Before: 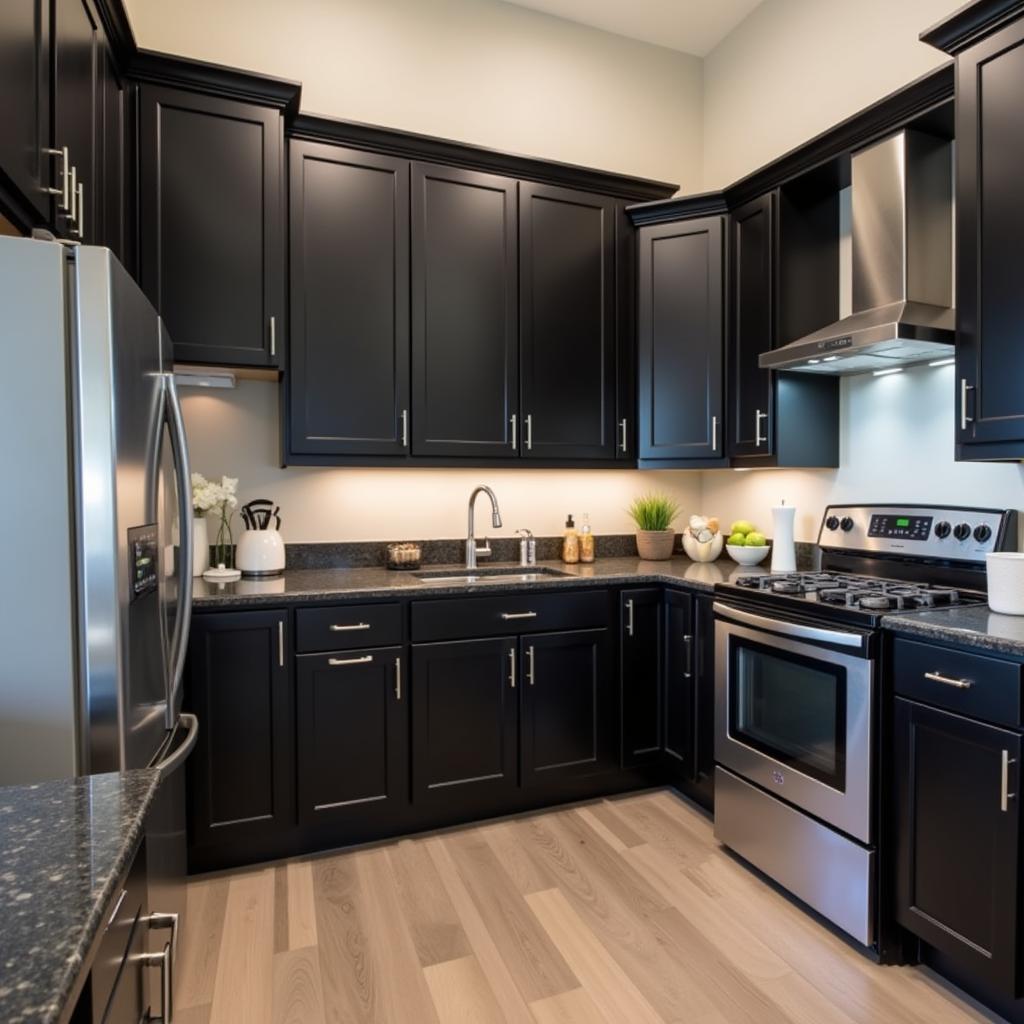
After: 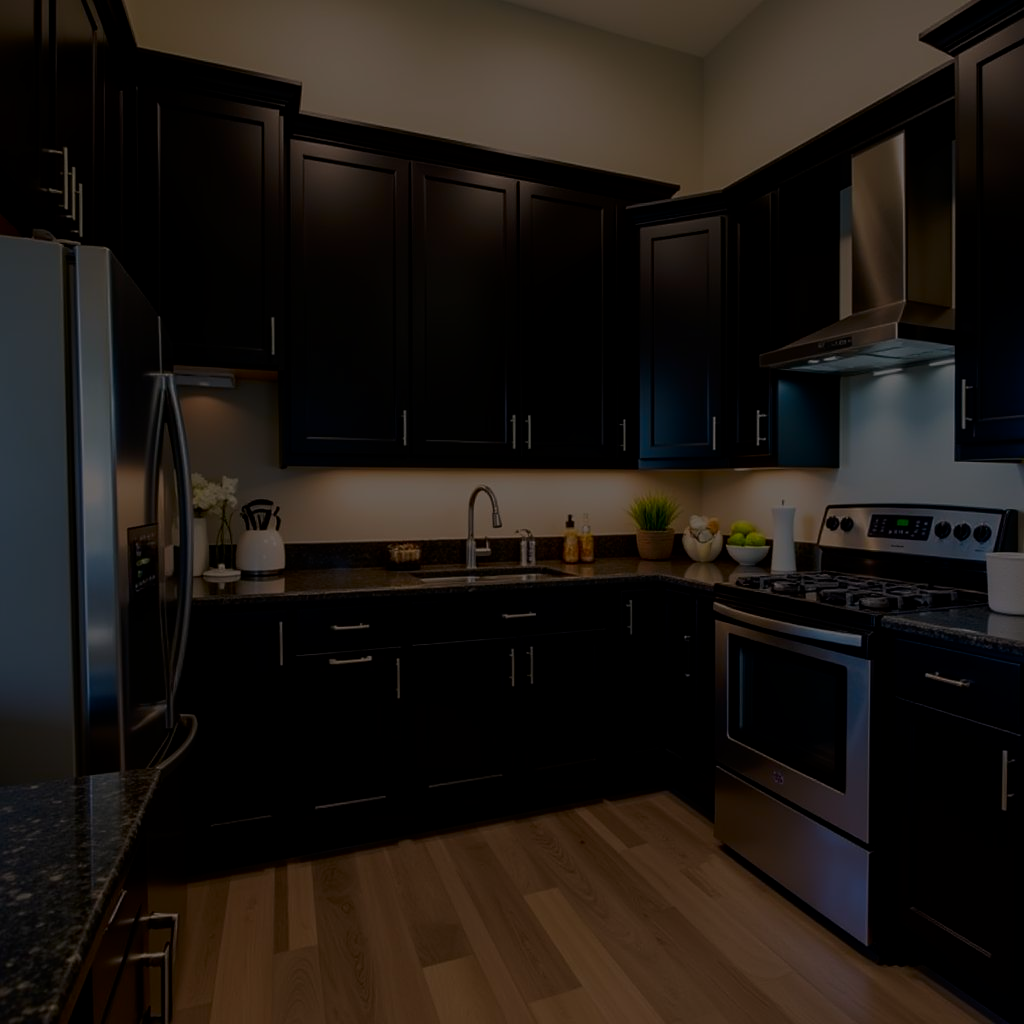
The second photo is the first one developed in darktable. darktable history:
exposure: exposure -2.375 EV, compensate exposure bias true, compensate highlight preservation false
color correction: highlights a* 3.33, highlights b* 1.77, saturation 1.24
filmic rgb: black relative exposure -8.02 EV, white relative exposure 4.01 EV, hardness 4.15
sharpen: radius 1.322, amount 0.301, threshold 0.225
contrast brightness saturation: contrast 0.068, brightness -0.148, saturation 0.107
